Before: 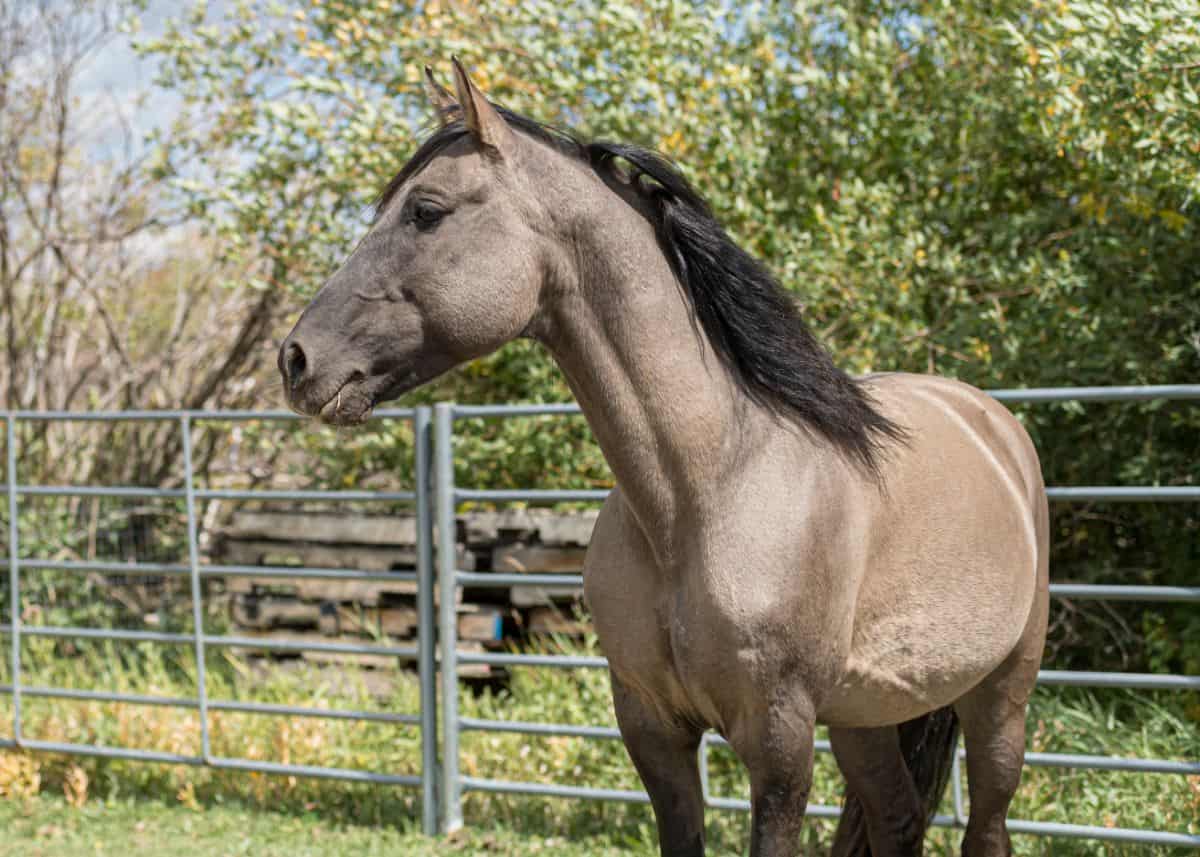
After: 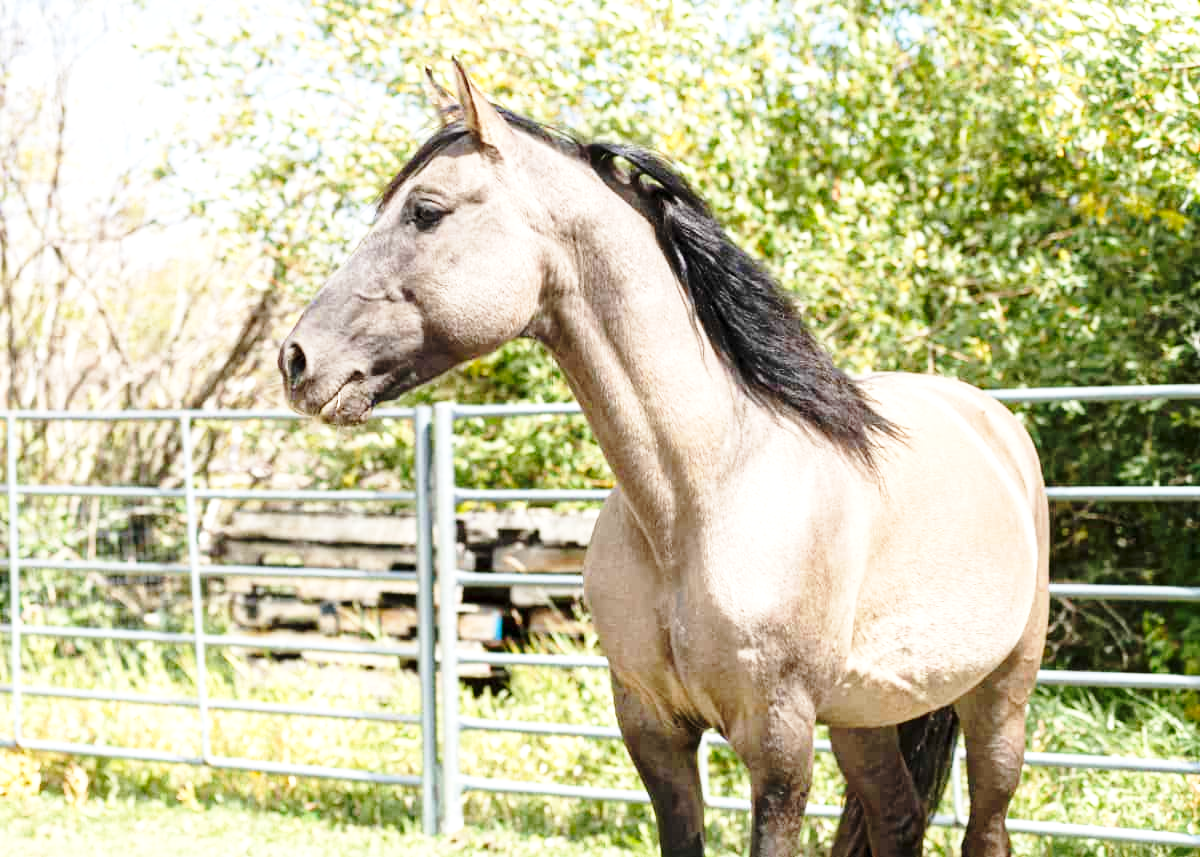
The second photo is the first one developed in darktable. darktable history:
exposure: exposure 0.914 EV, compensate exposure bias true, compensate highlight preservation false
base curve: curves: ch0 [(0, 0) (0.028, 0.03) (0.121, 0.232) (0.46, 0.748) (0.859, 0.968) (1, 1)], preserve colors none
